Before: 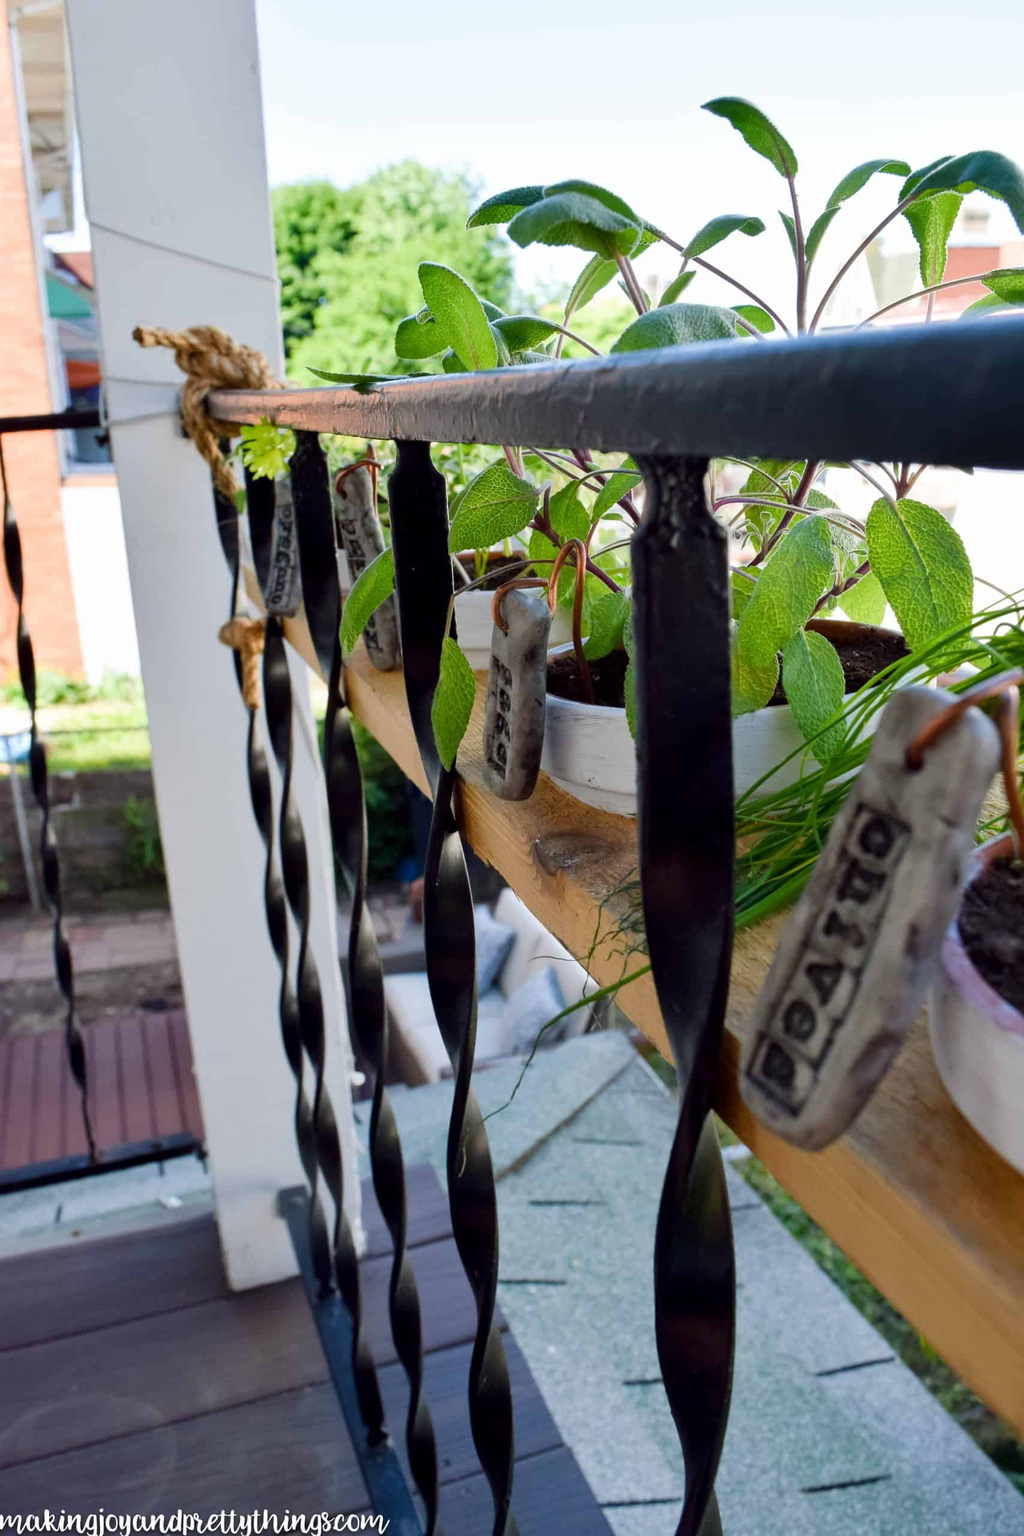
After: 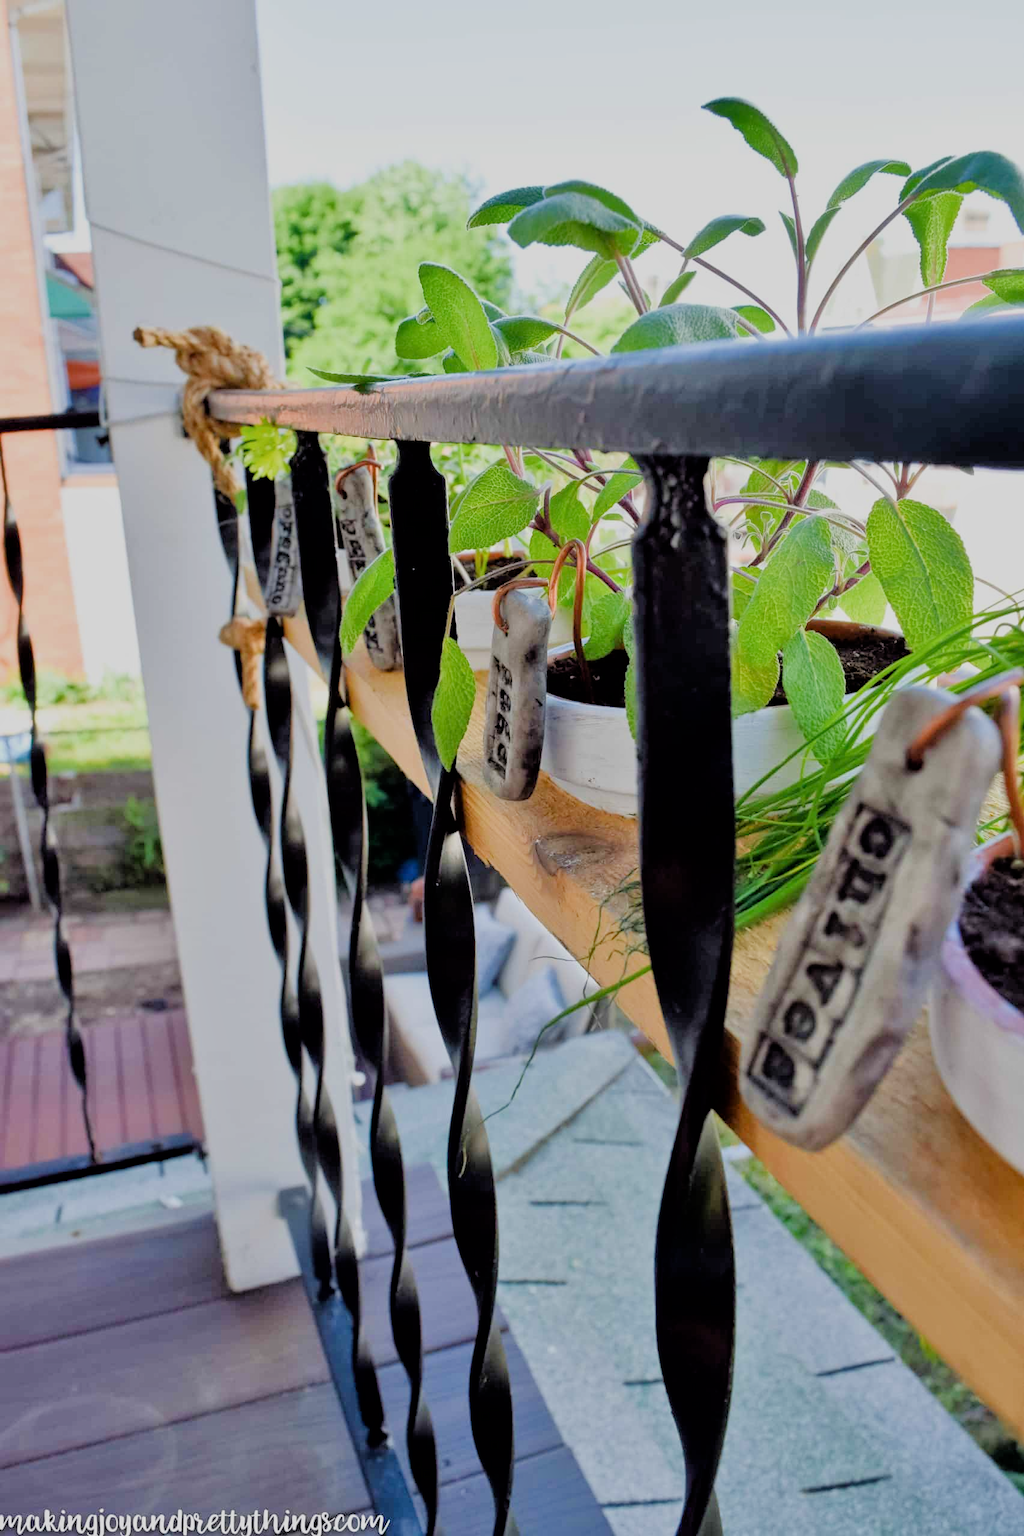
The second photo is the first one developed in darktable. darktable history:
filmic rgb: black relative exposure -7.65 EV, white relative exposure 4.56 EV, hardness 3.61
tone equalizer: -7 EV 0.15 EV, -6 EV 0.6 EV, -5 EV 1.15 EV, -4 EV 1.33 EV, -3 EV 1.15 EV, -2 EV 0.6 EV, -1 EV 0.15 EV, mask exposure compensation -0.5 EV
